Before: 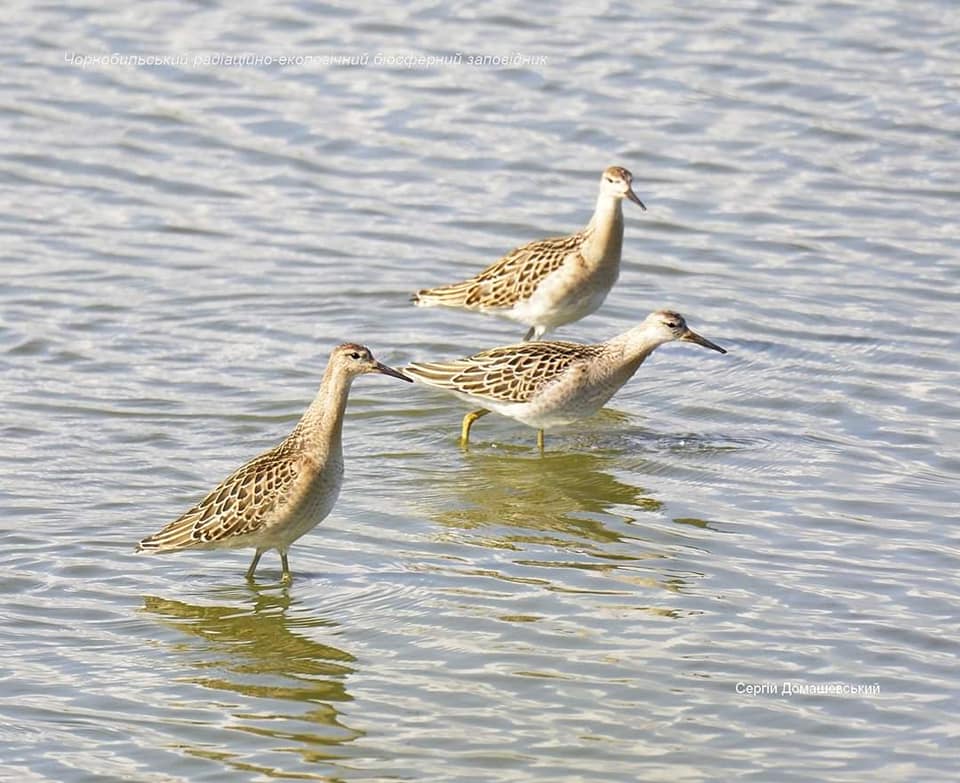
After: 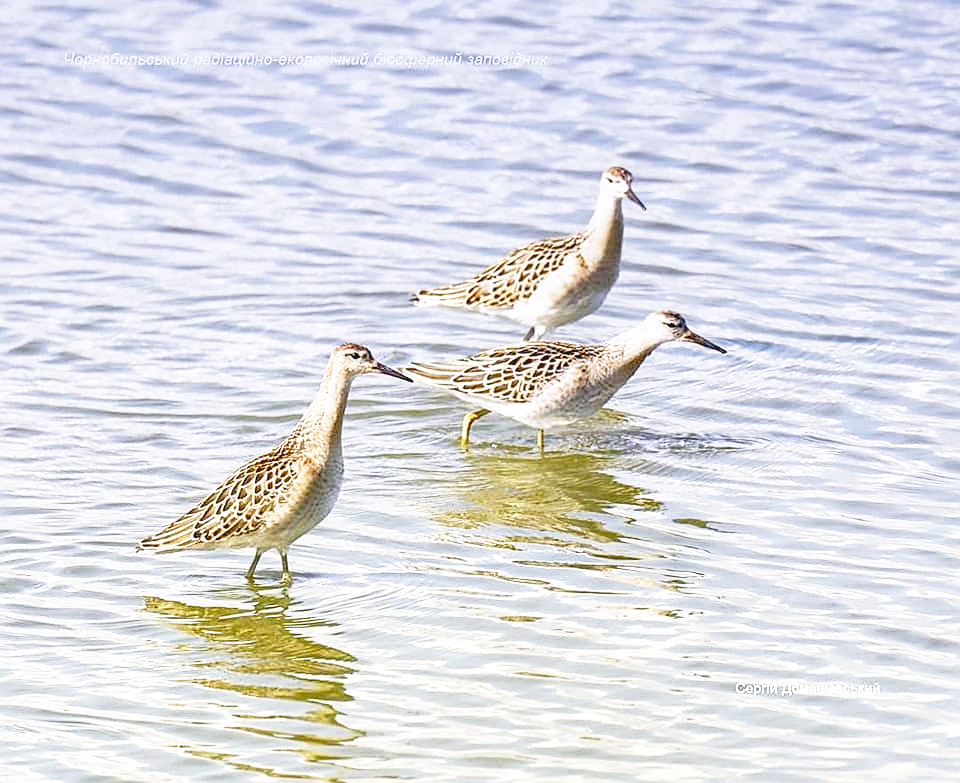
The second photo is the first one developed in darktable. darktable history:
local contrast: on, module defaults
graduated density: hue 238.83°, saturation 50%
base curve: curves: ch0 [(0, 0) (0.012, 0.01) (0.073, 0.168) (0.31, 0.711) (0.645, 0.957) (1, 1)], preserve colors none
sharpen: on, module defaults
